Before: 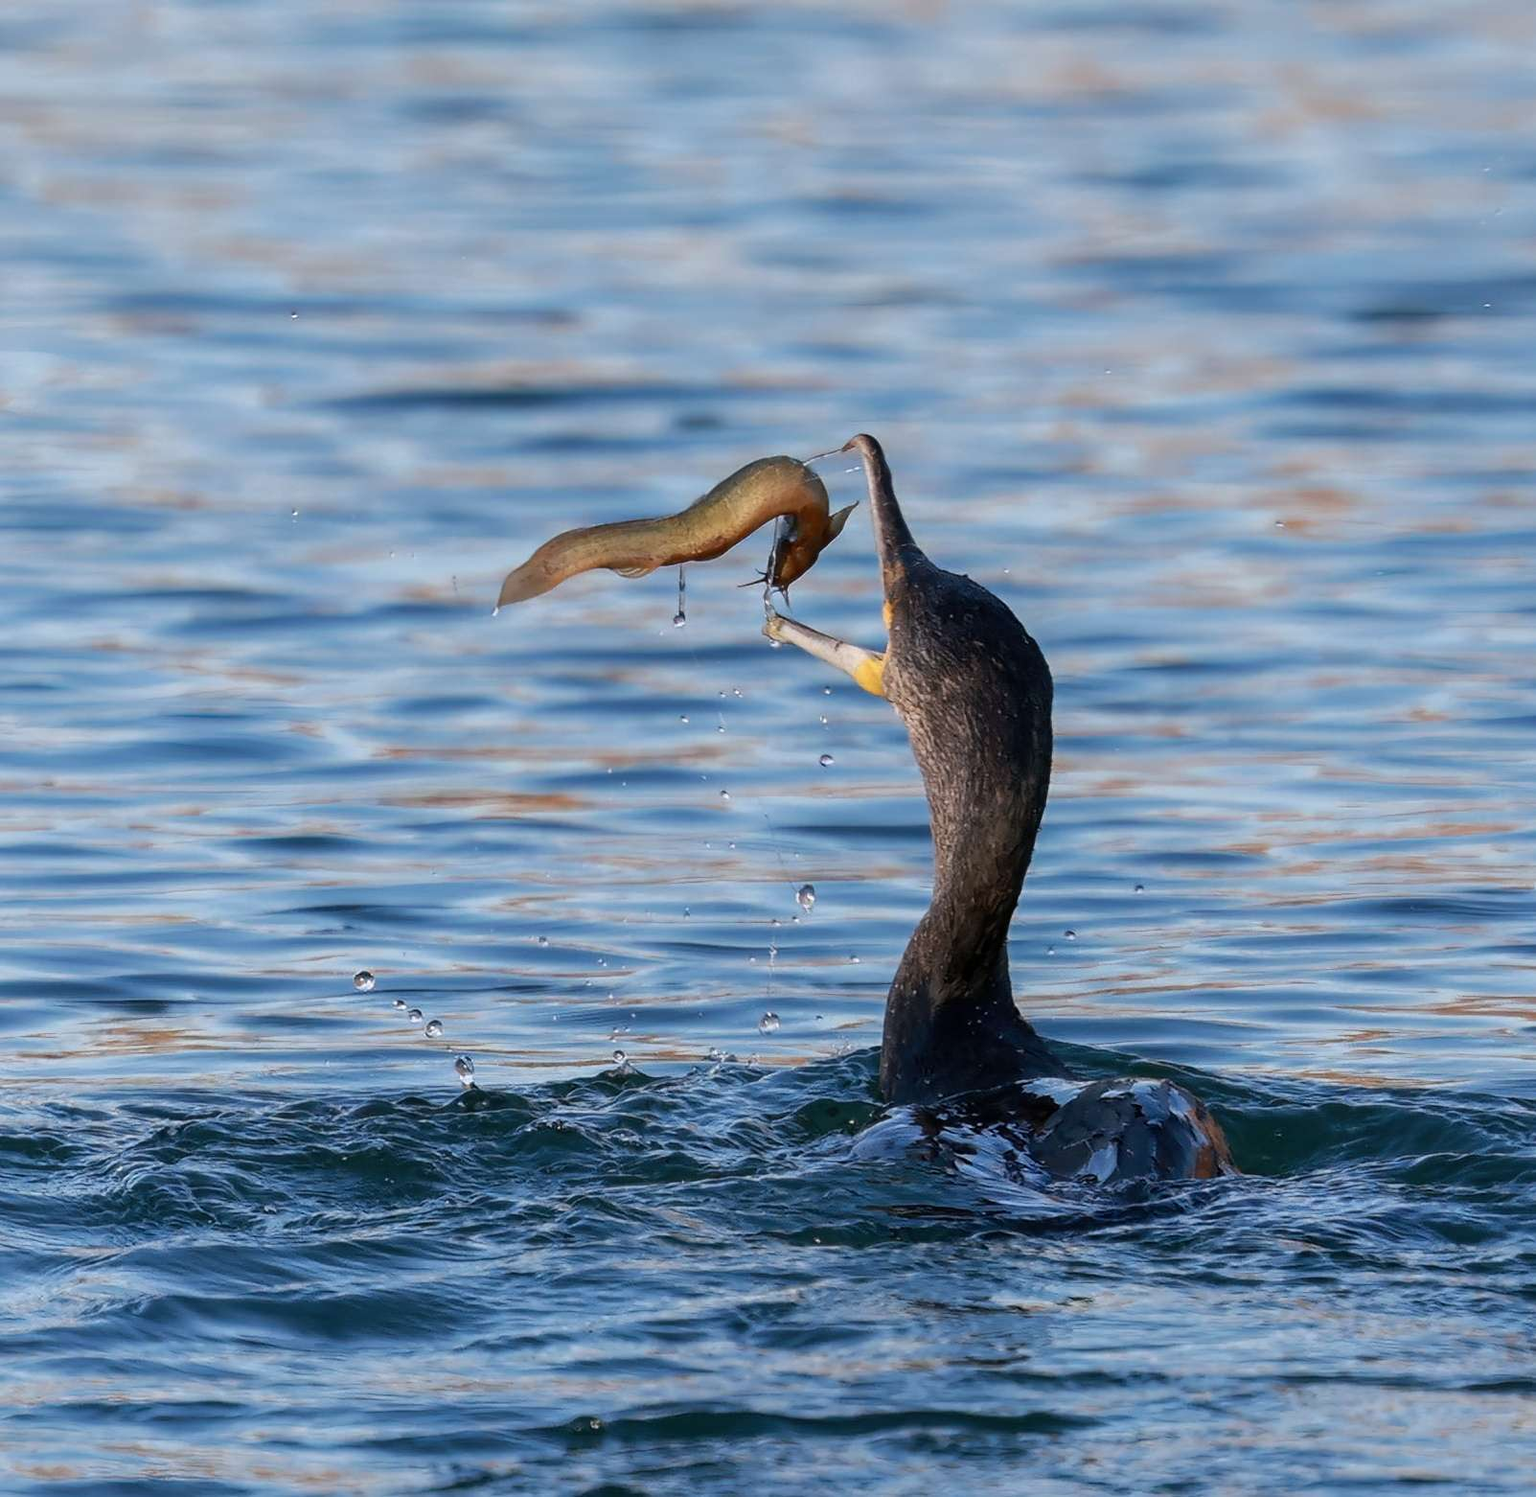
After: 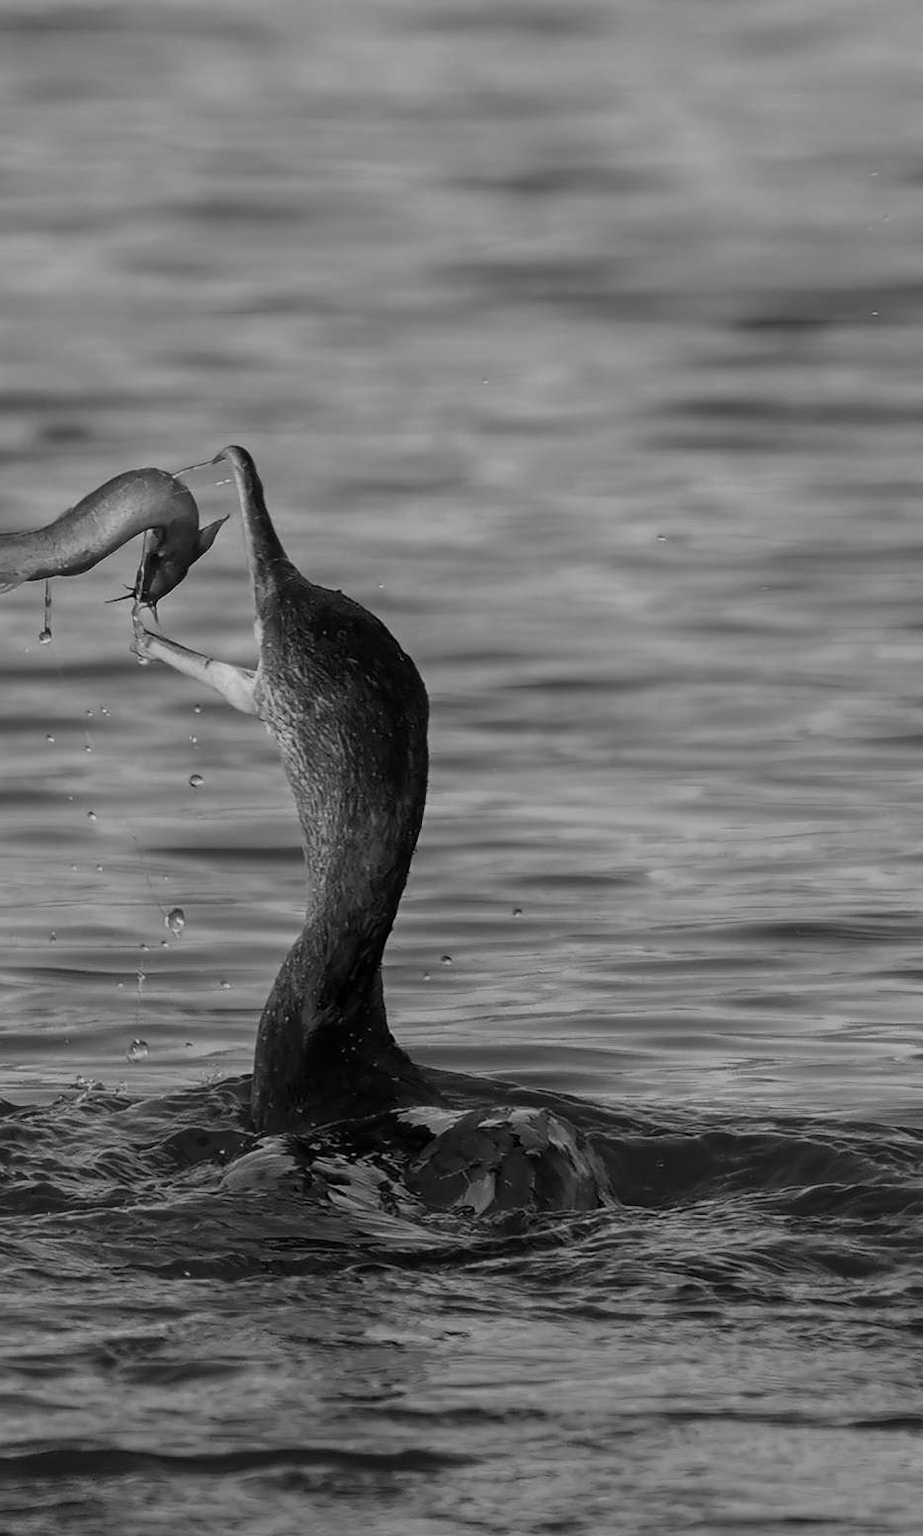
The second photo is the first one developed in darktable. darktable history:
crop: left 41.402%
monochrome: a 26.22, b 42.67, size 0.8
